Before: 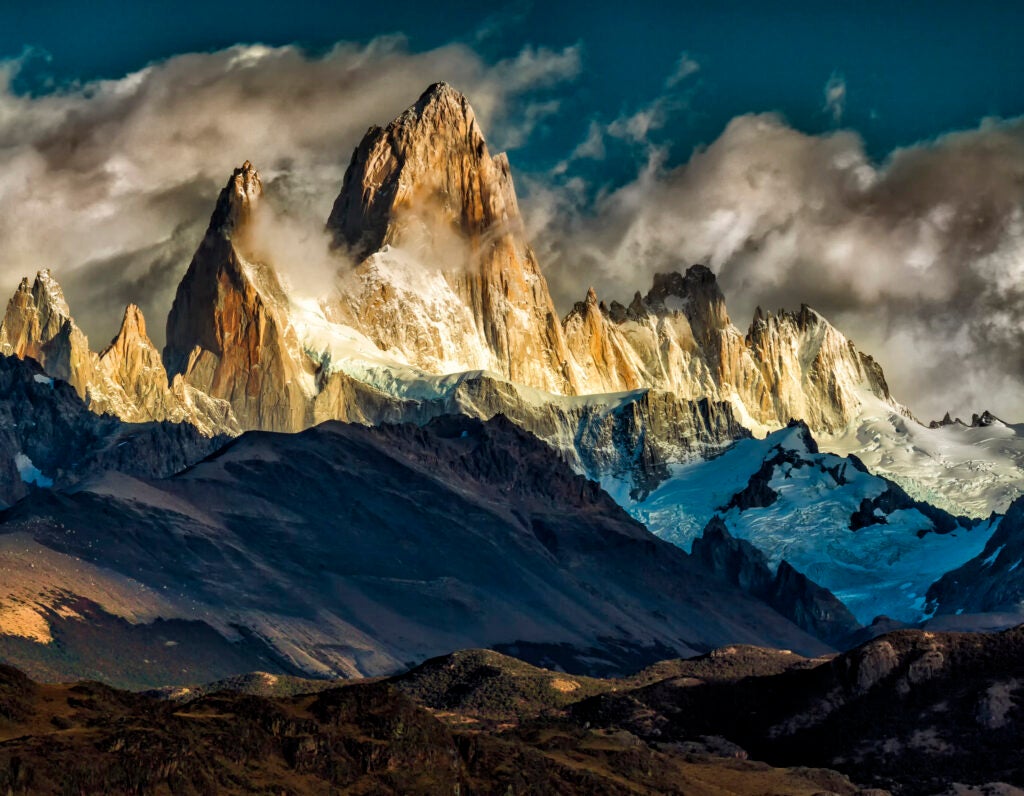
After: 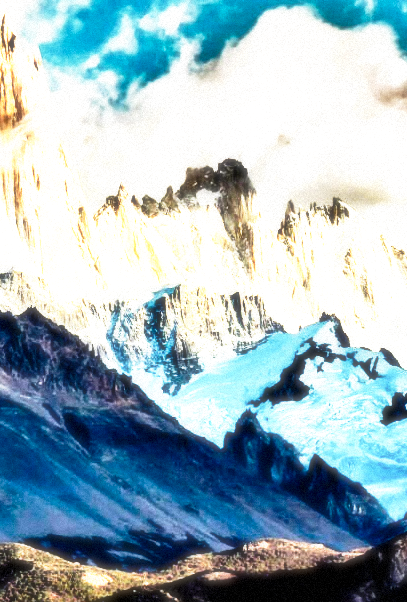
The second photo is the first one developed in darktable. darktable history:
exposure: black level correction 0.001, exposure 1.735 EV, compensate highlight preservation false
base curve: curves: ch0 [(0, 0) (0.012, 0.01) (0.073, 0.168) (0.31, 0.711) (0.645, 0.957) (1, 1)], preserve colors none
soften: size 19.52%, mix 20.32%
grain: mid-tones bias 0%
crop: left 45.721%, top 13.393%, right 14.118%, bottom 10.01%
shadows and highlights: shadows 37.27, highlights -28.18, soften with gaussian
tone equalizer: -8 EV -1.08 EV, -7 EV -1.01 EV, -6 EV -0.867 EV, -5 EV -0.578 EV, -3 EV 0.578 EV, -2 EV 0.867 EV, -1 EV 1.01 EV, +0 EV 1.08 EV, edges refinement/feathering 500, mask exposure compensation -1.57 EV, preserve details no
